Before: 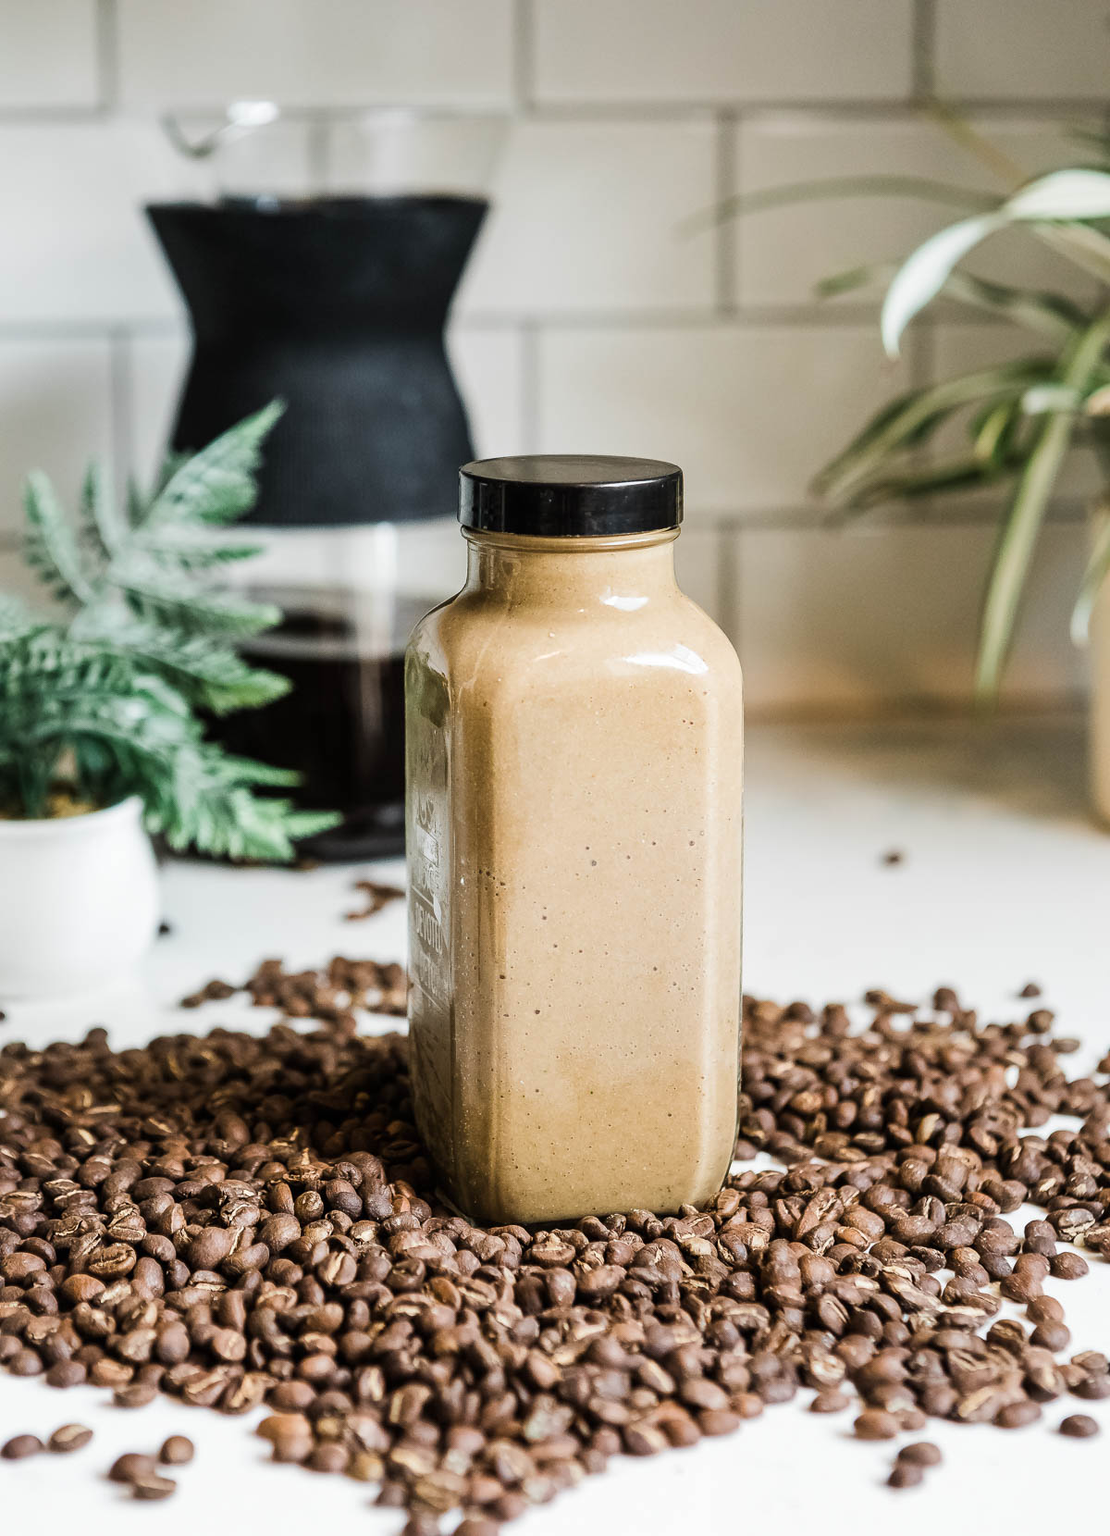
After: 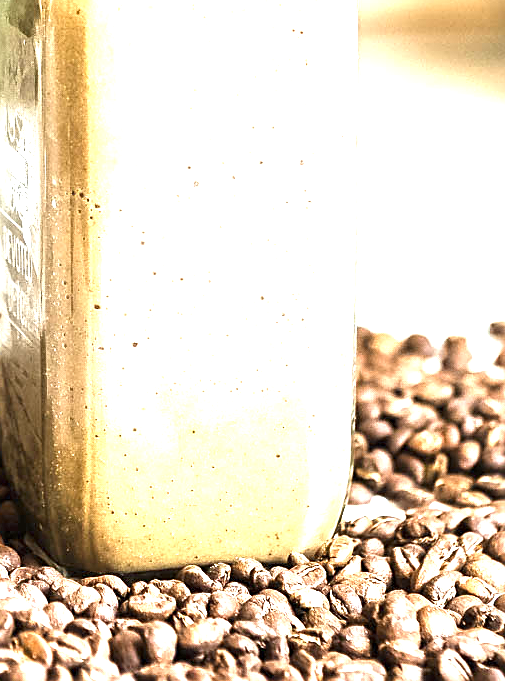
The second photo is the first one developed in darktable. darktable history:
exposure: black level correction 0, exposure 1.741 EV, compensate exposure bias true, compensate highlight preservation false
crop: left 37.221%, top 45.169%, right 20.63%, bottom 13.777%
sharpen: on, module defaults
